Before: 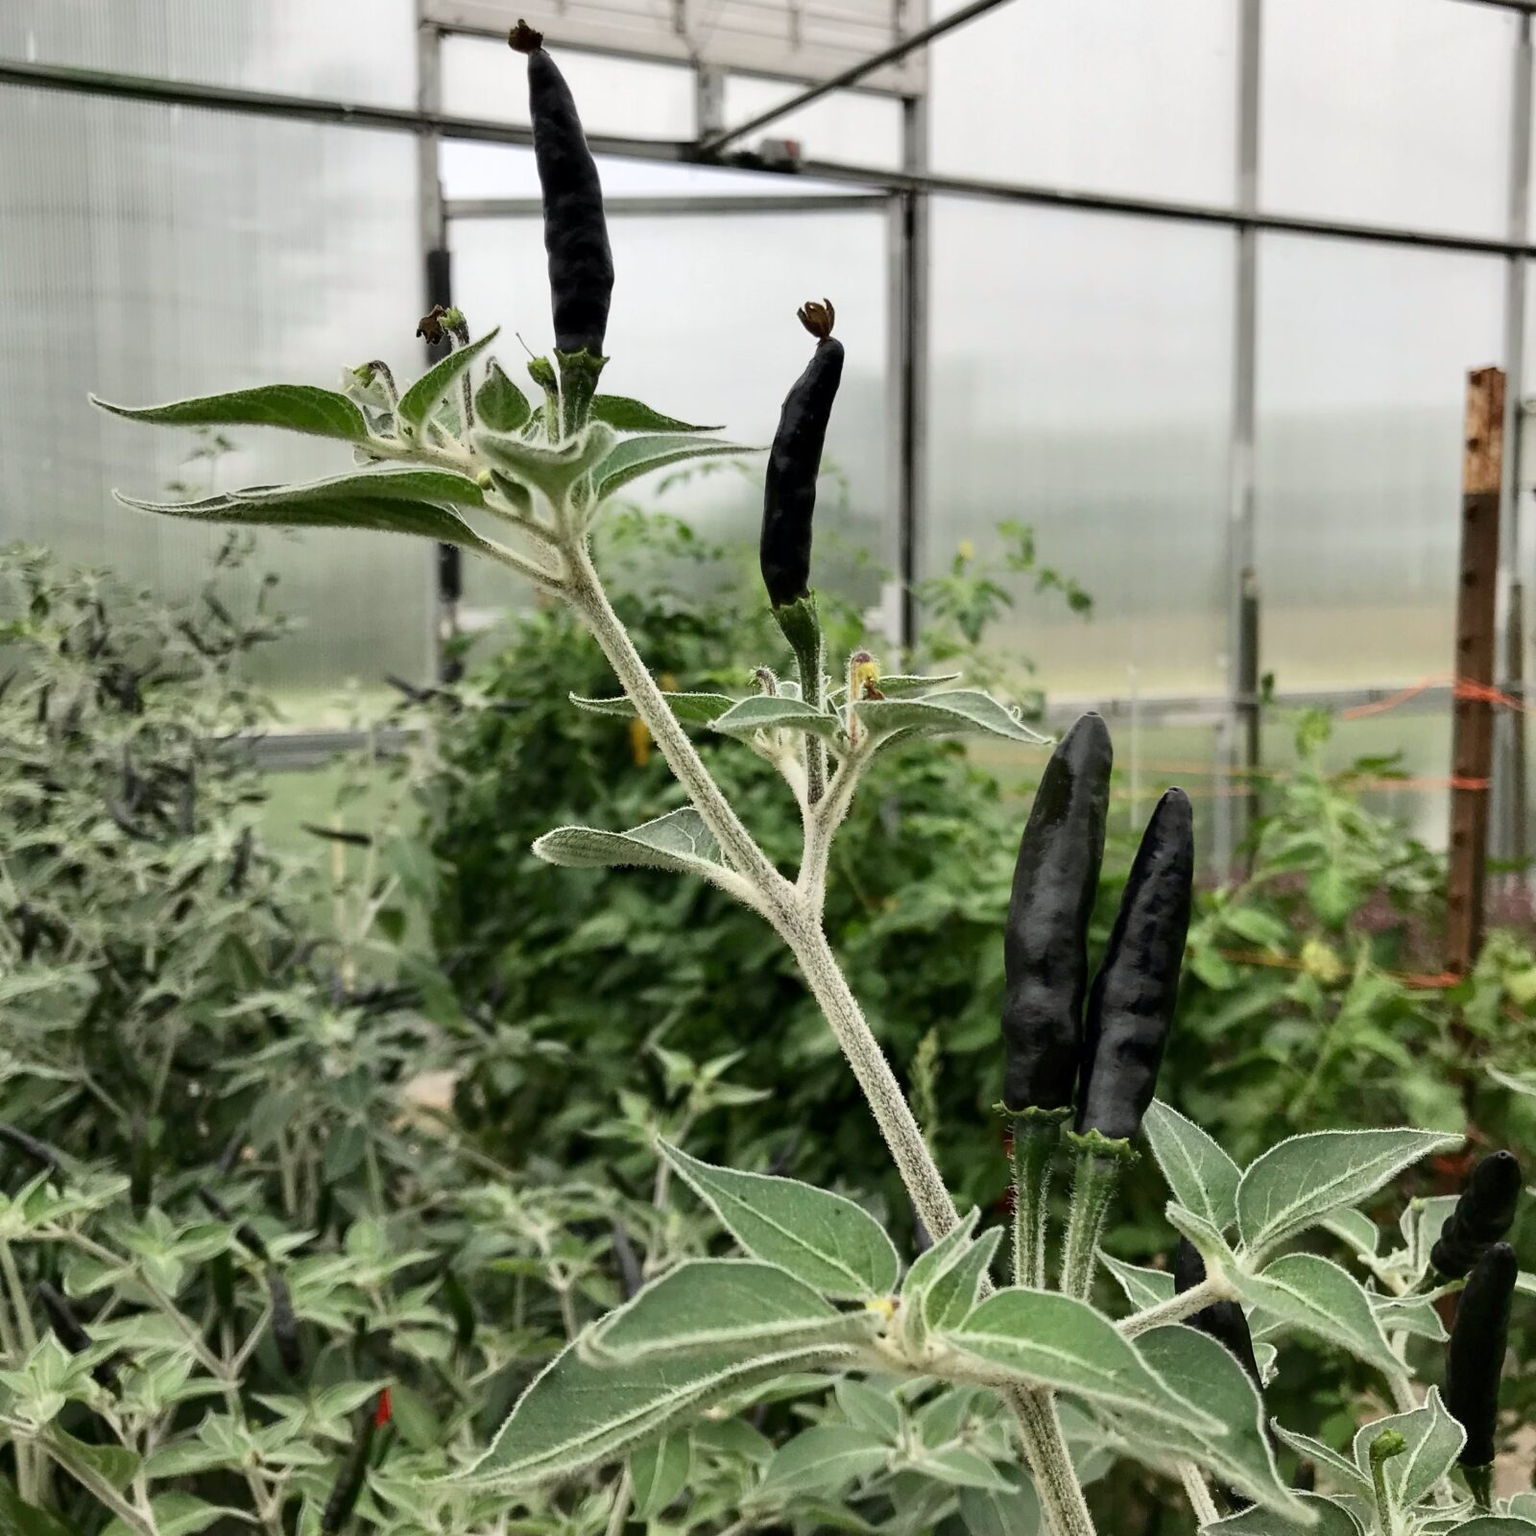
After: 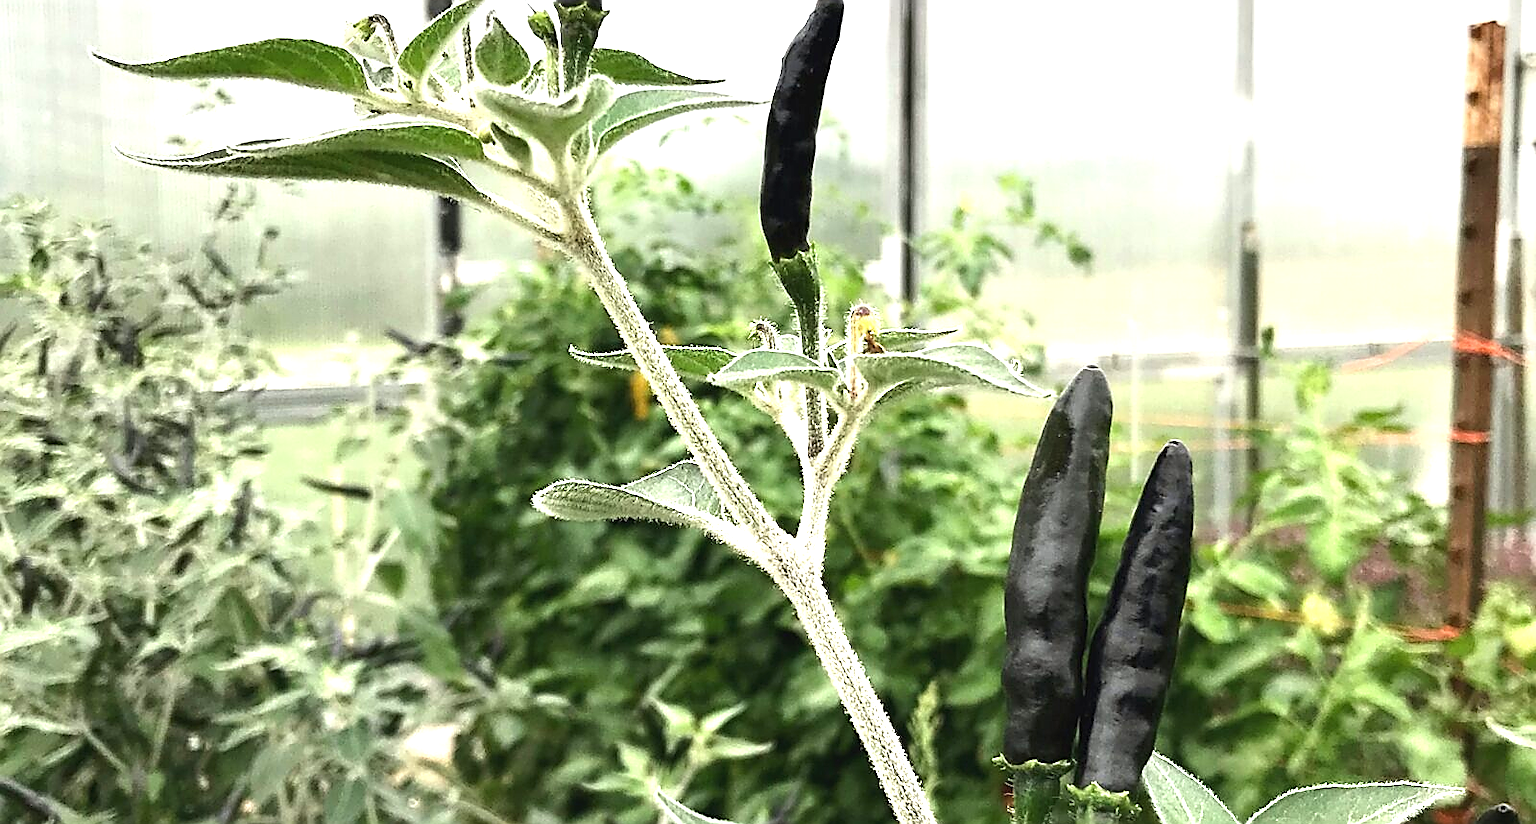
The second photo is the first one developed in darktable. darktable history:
crop and rotate: top 22.567%, bottom 23.737%
exposure: black level correction -0.002, exposure 1.326 EV, compensate exposure bias true, compensate highlight preservation false
sharpen: radius 1.419, amount 1.235, threshold 0.786
